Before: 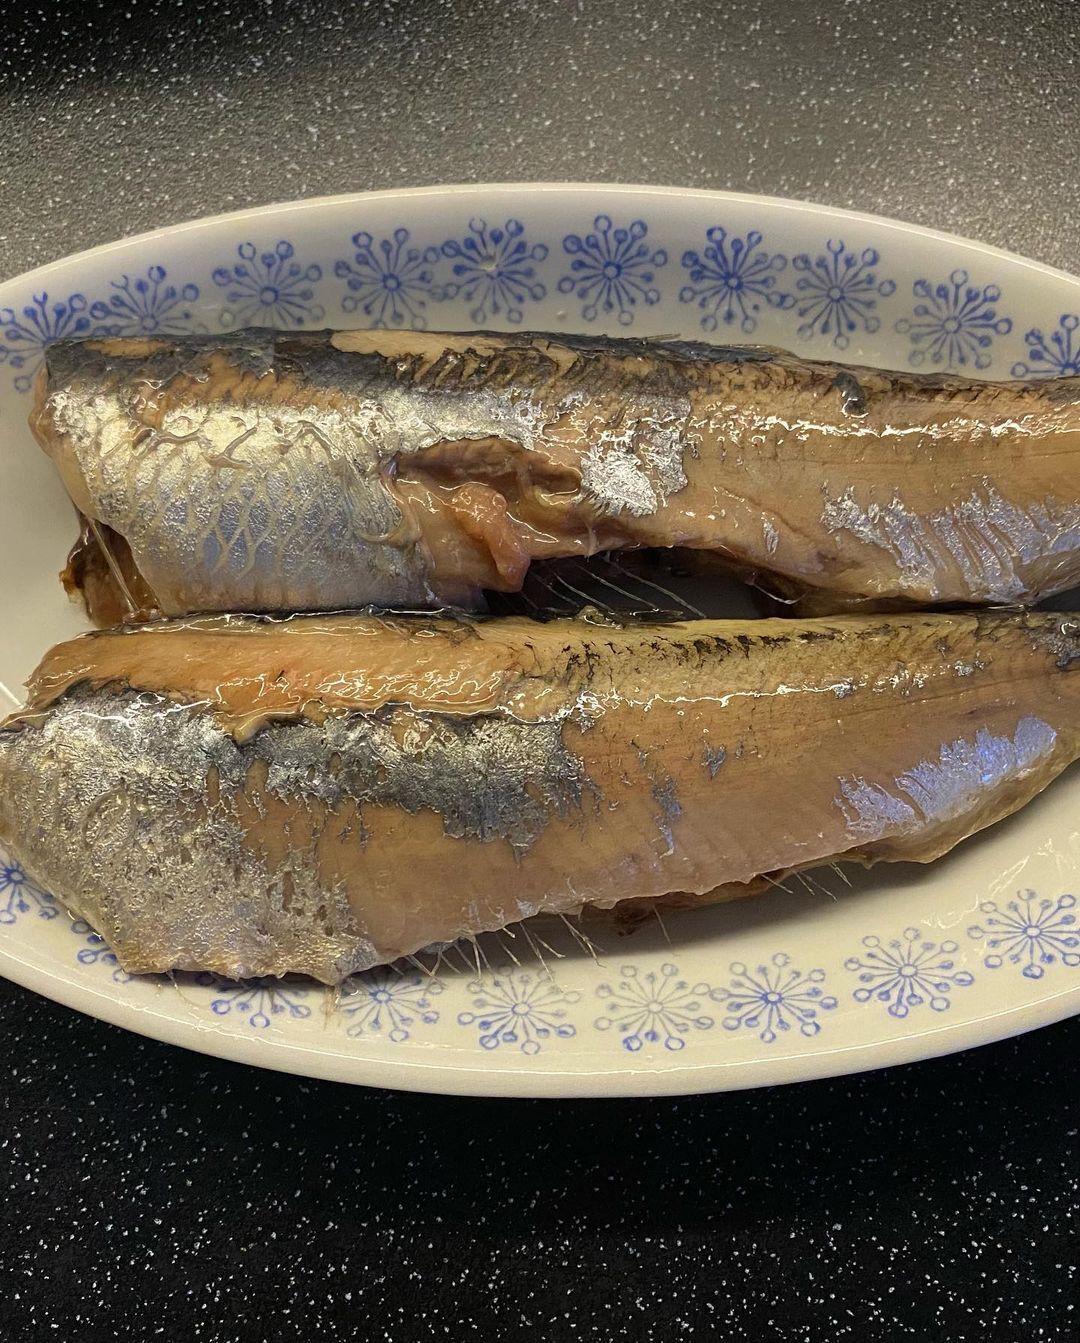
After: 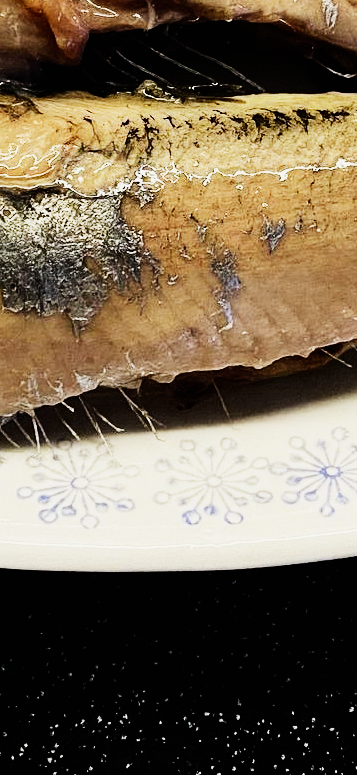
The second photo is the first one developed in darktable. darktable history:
sigmoid: contrast 1.8, skew -0.2, preserve hue 0%, red attenuation 0.1, red rotation 0.035, green attenuation 0.1, green rotation -0.017, blue attenuation 0.15, blue rotation -0.052, base primaries Rec2020
tone equalizer: -8 EV -1.08 EV, -7 EV -1.01 EV, -6 EV -0.867 EV, -5 EV -0.578 EV, -3 EV 0.578 EV, -2 EV 0.867 EV, -1 EV 1.01 EV, +0 EV 1.08 EV, edges refinement/feathering 500, mask exposure compensation -1.57 EV, preserve details no
exposure: exposure 0.2 EV, compensate highlight preservation false
crop: left 40.878%, top 39.176%, right 25.993%, bottom 3.081%
